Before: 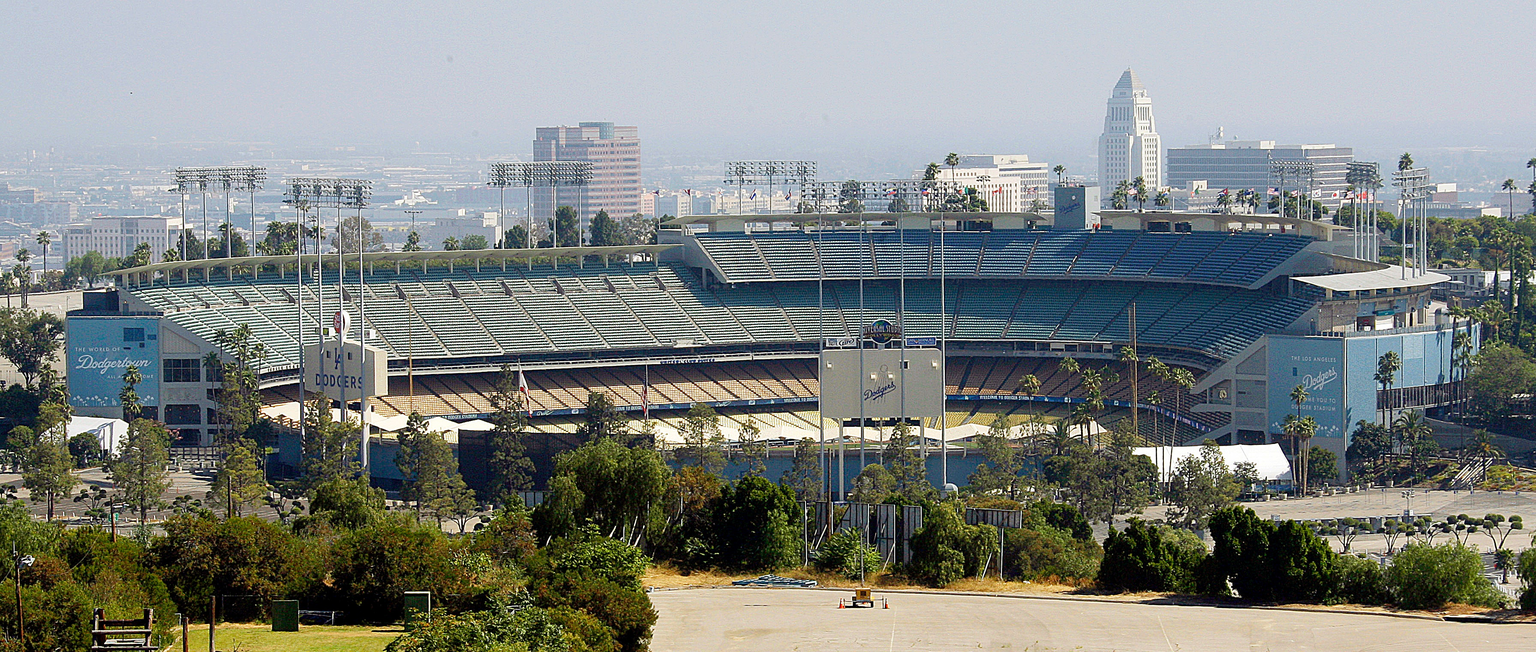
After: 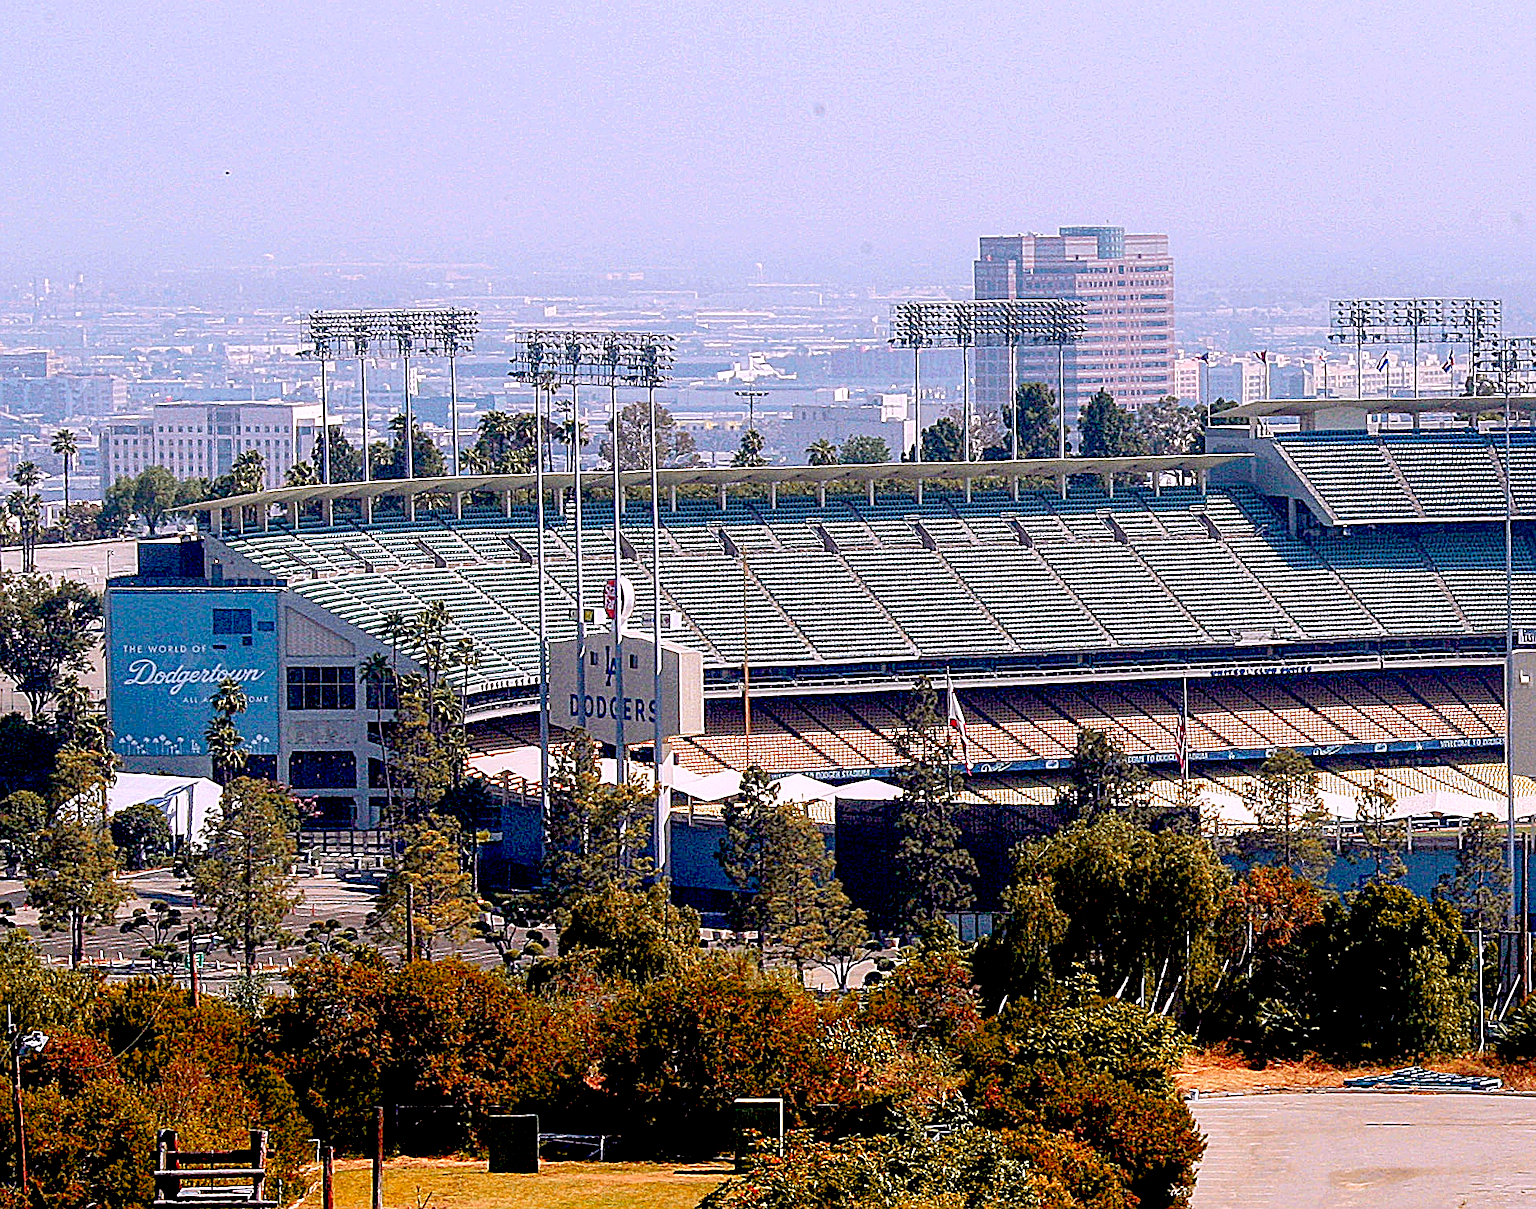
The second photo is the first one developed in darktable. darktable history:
crop: left 0.587%, right 45.588%, bottom 0.086%
white balance: red 1.066, blue 1.119
exposure: black level correction 0.025, exposure 0.182 EV, compensate highlight preservation false
tone equalizer: on, module defaults
sharpen: on, module defaults
color zones: curves: ch1 [(0.263, 0.53) (0.376, 0.287) (0.487, 0.512) (0.748, 0.547) (1, 0.513)]; ch2 [(0.262, 0.45) (0.751, 0.477)], mix 31.98%
local contrast: on, module defaults
